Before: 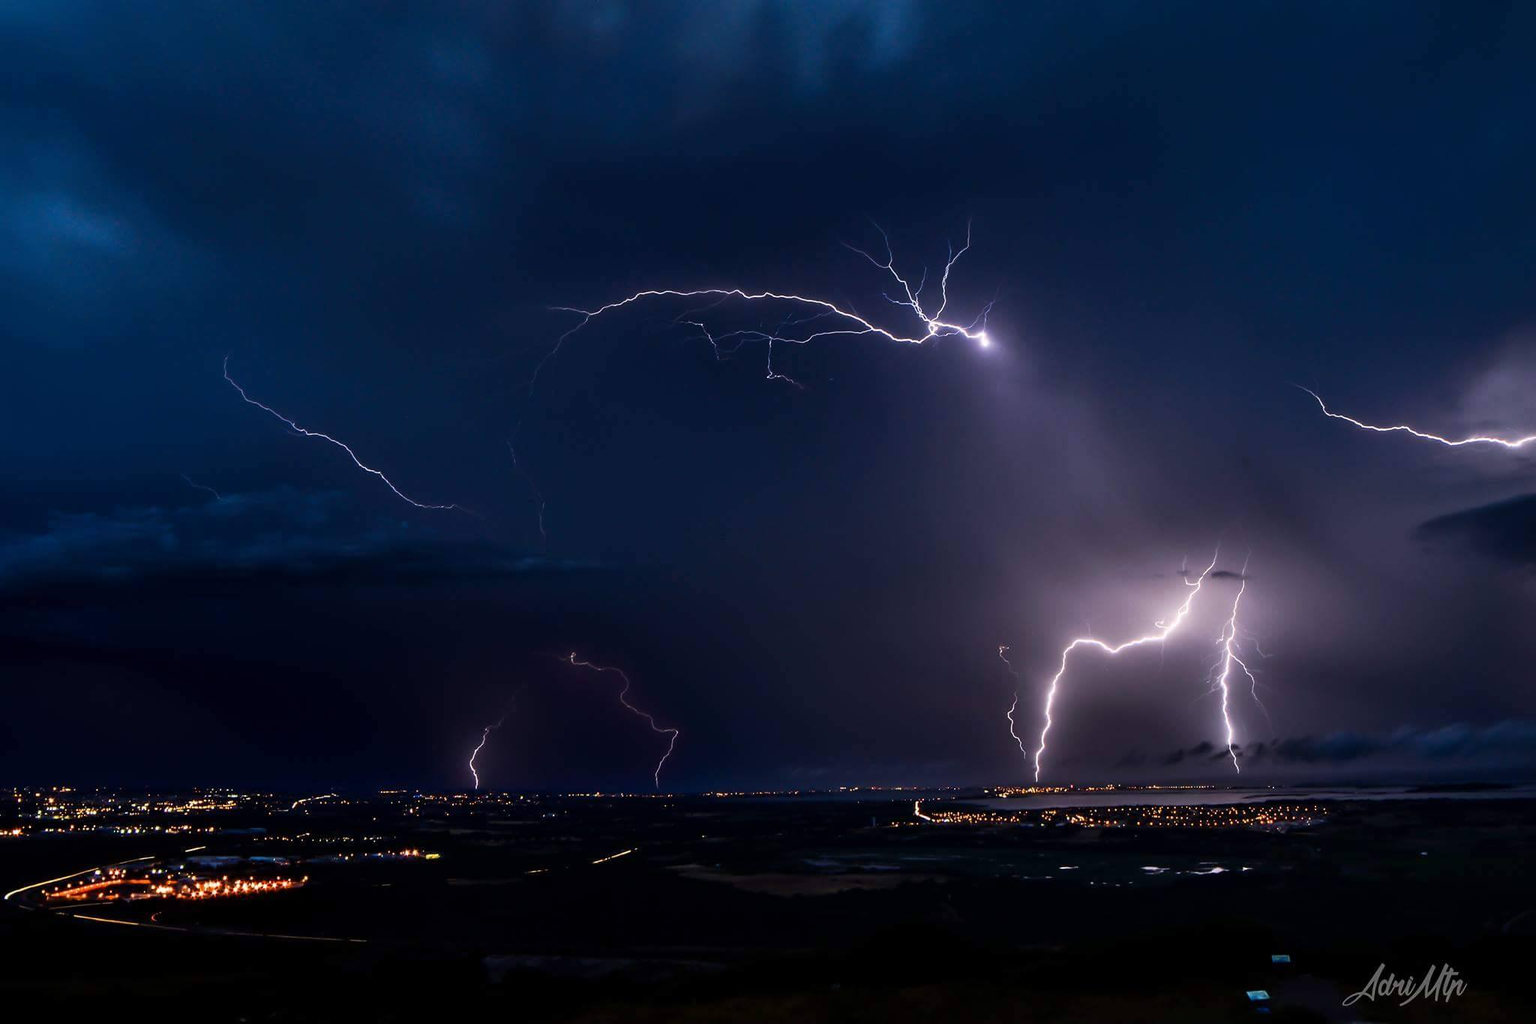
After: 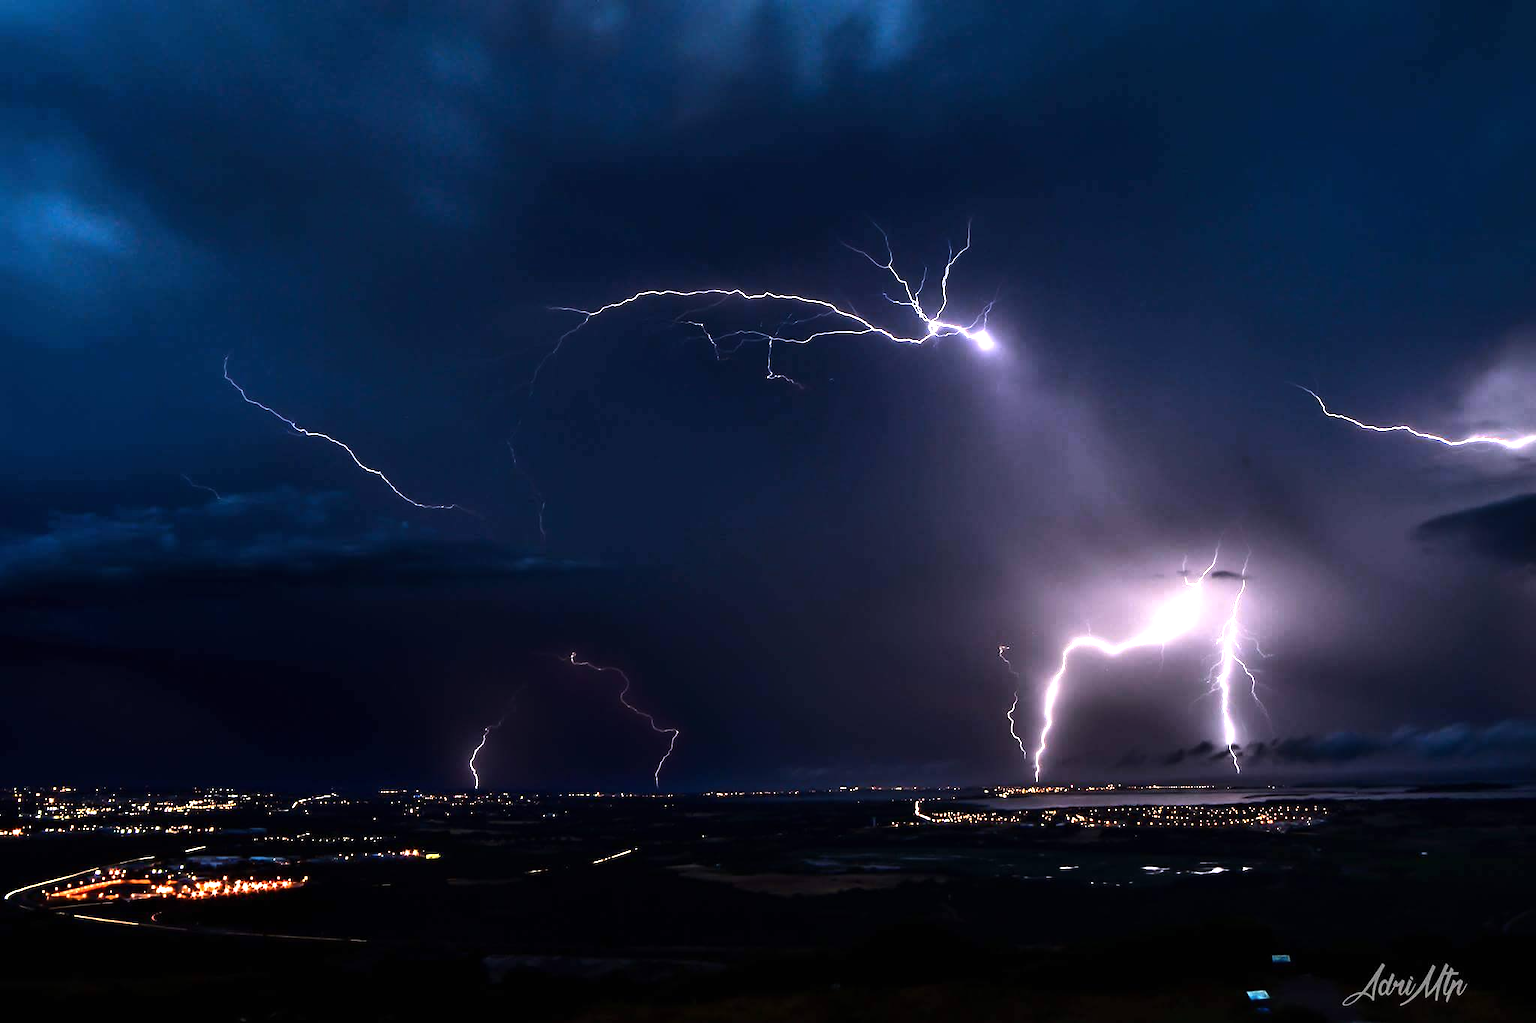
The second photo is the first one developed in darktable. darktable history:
exposure: black level correction 0, exposure 0.69 EV, compensate exposure bias true, compensate highlight preservation false
tone equalizer: -8 EV -0.714 EV, -7 EV -0.681 EV, -6 EV -0.629 EV, -5 EV -0.414 EV, -3 EV 0.398 EV, -2 EV 0.6 EV, -1 EV 0.701 EV, +0 EV 0.766 EV, edges refinement/feathering 500, mask exposure compensation -1.57 EV, preserve details no
